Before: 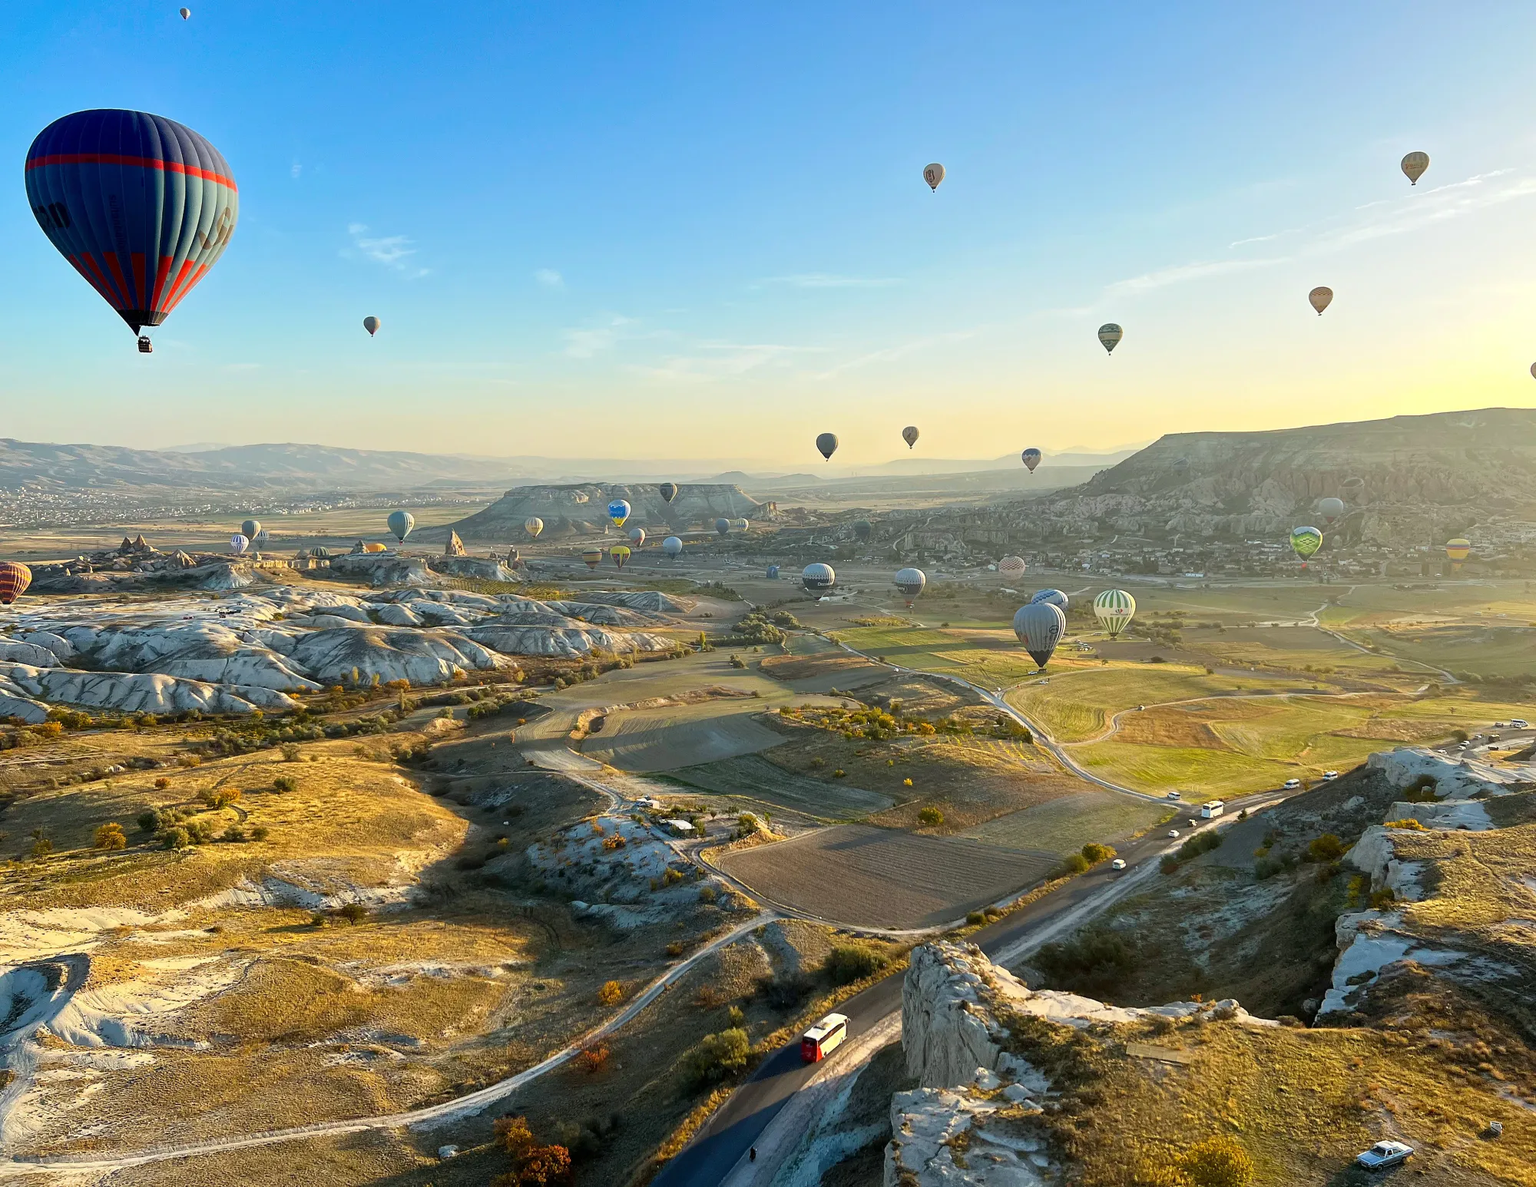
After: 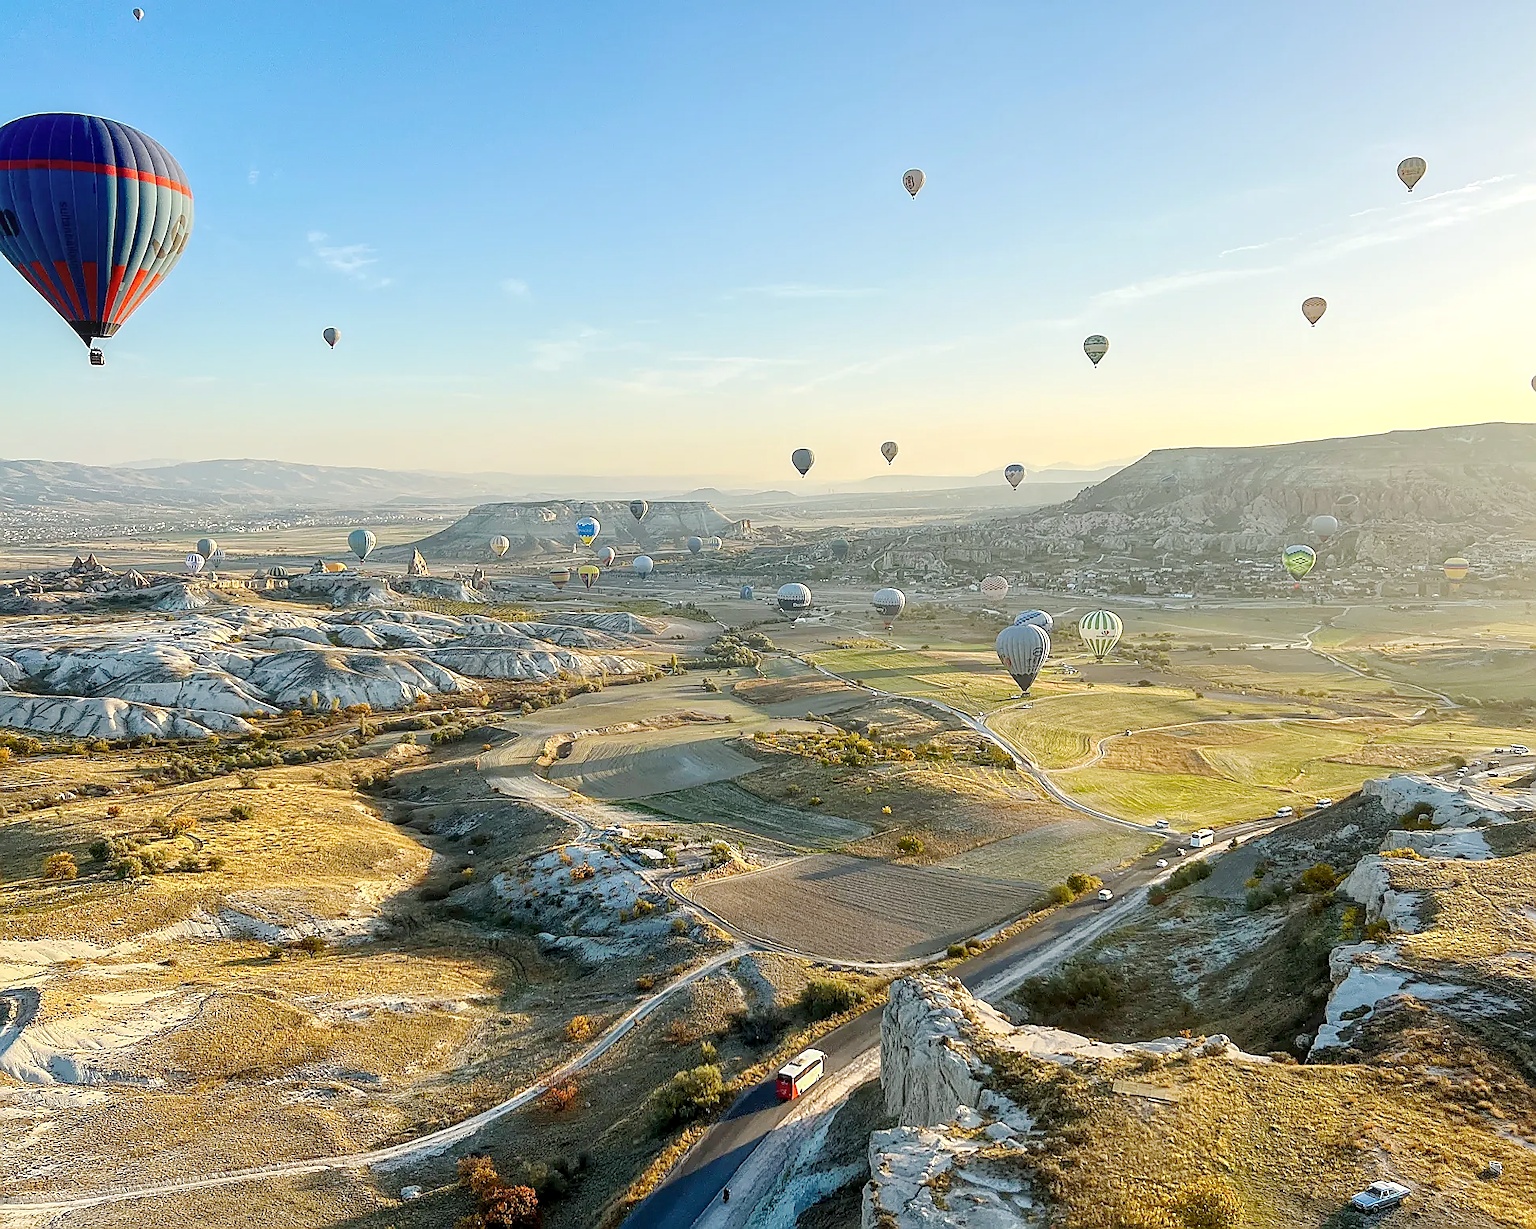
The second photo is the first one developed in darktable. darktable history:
base curve: curves: ch0 [(0, 0) (0.158, 0.273) (0.879, 0.895) (1, 1)], preserve colors none
crop and rotate: left 3.369%
sharpen: radius 1.387, amount 1.267, threshold 0.604
local contrast: on, module defaults
